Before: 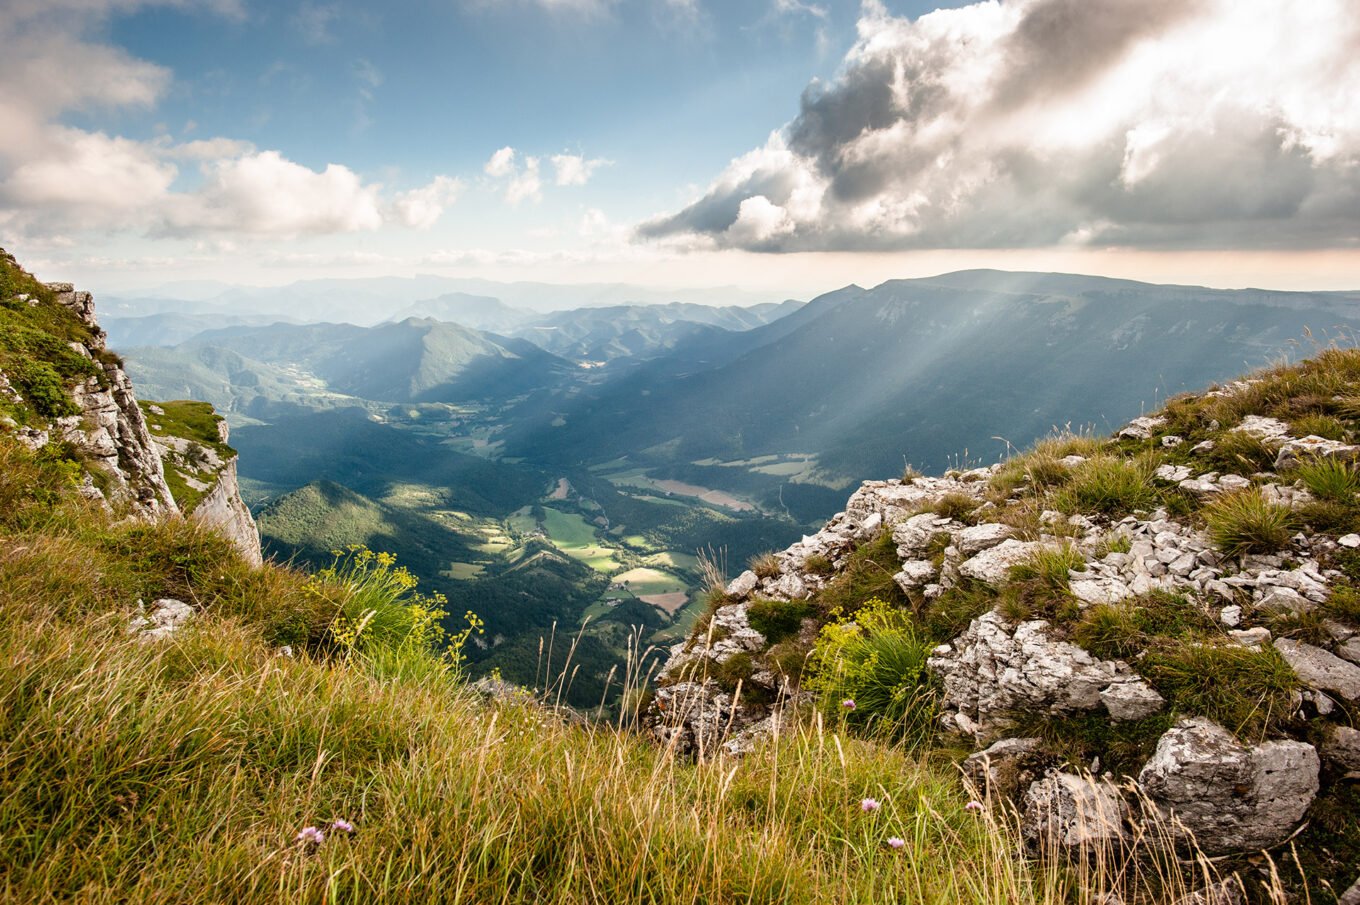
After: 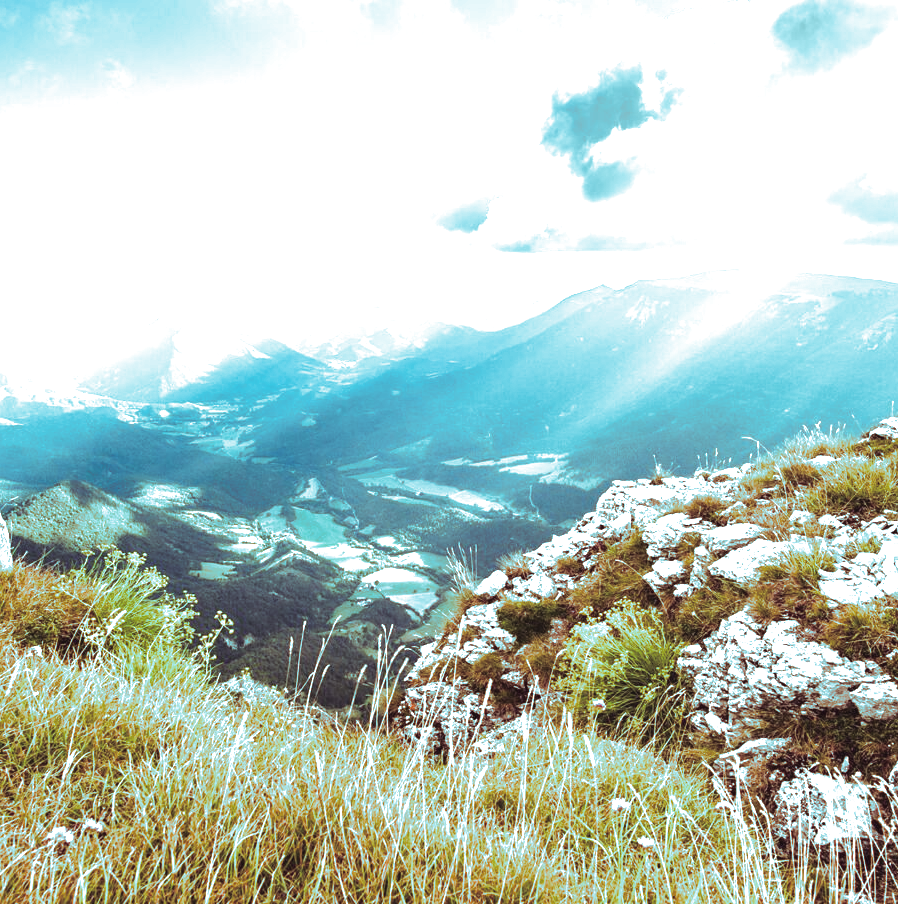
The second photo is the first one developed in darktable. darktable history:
split-toning: shadows › hue 327.6°, highlights › hue 198°, highlights › saturation 0.55, balance -21.25, compress 0%
exposure: black level correction -0.002, exposure 1.35 EV, compensate highlight preservation false
crop and rotate: left 18.442%, right 15.508%
